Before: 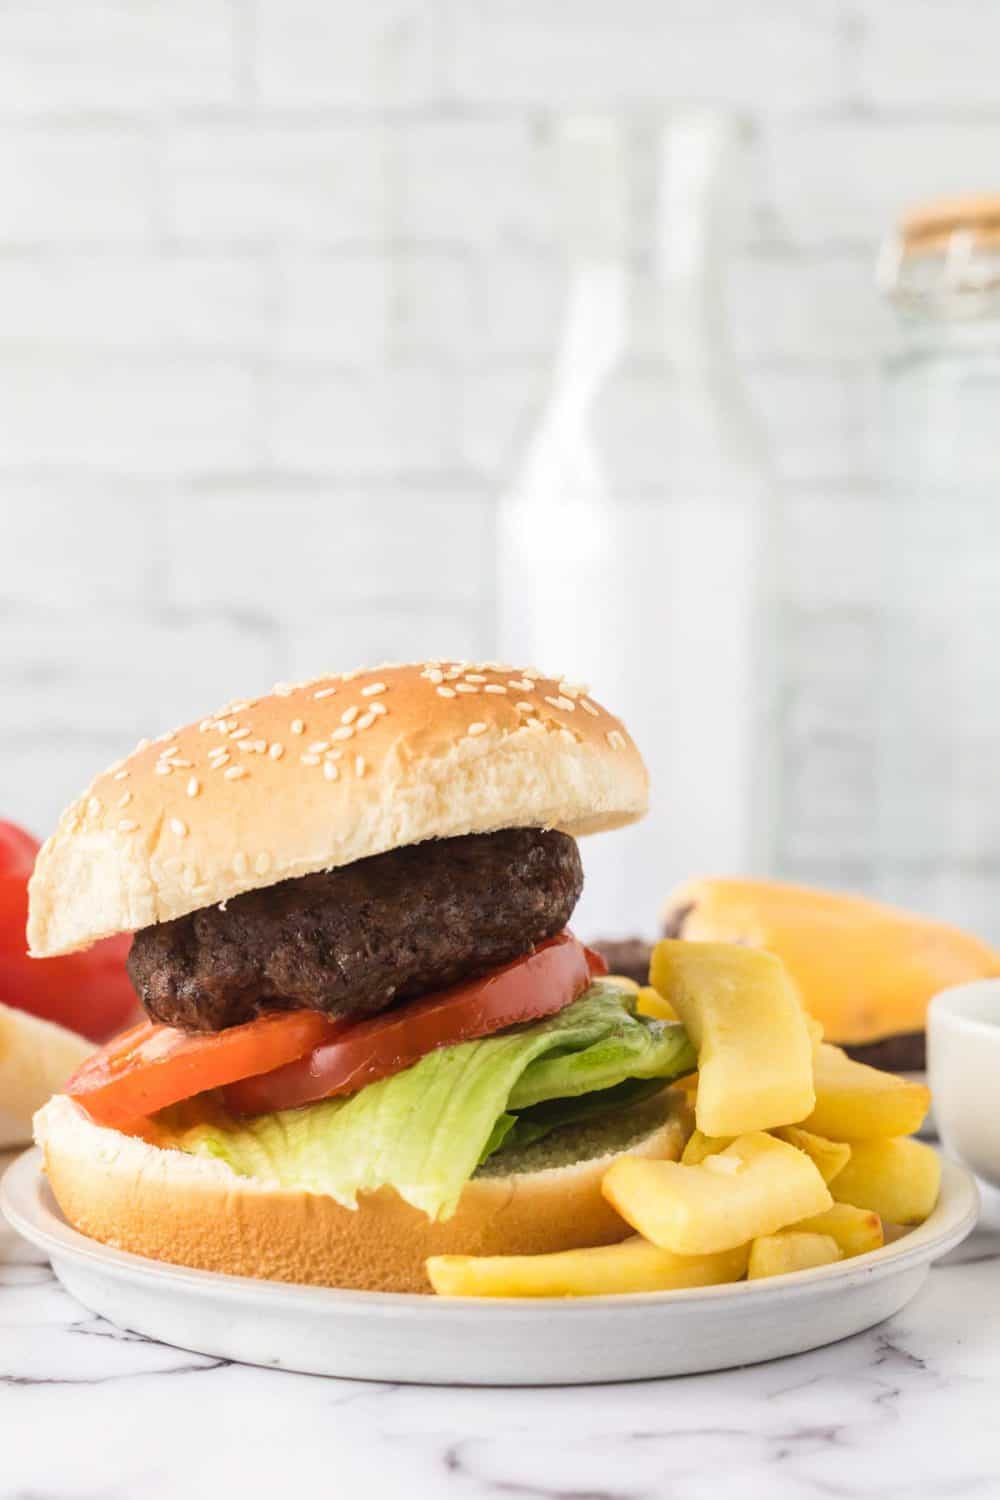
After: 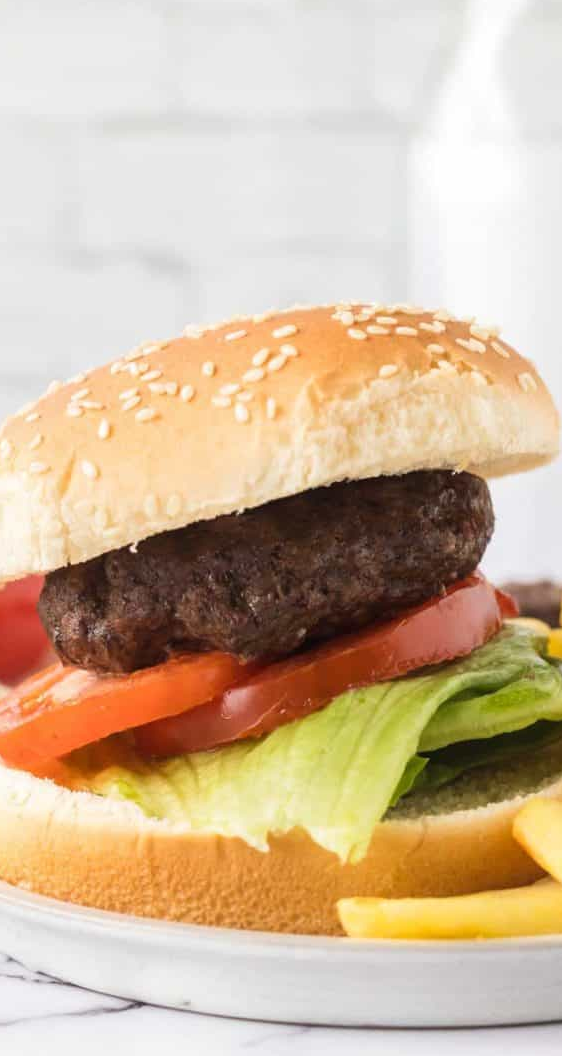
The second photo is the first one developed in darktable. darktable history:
crop: left 8.939%, top 23.918%, right 34.859%, bottom 4.668%
